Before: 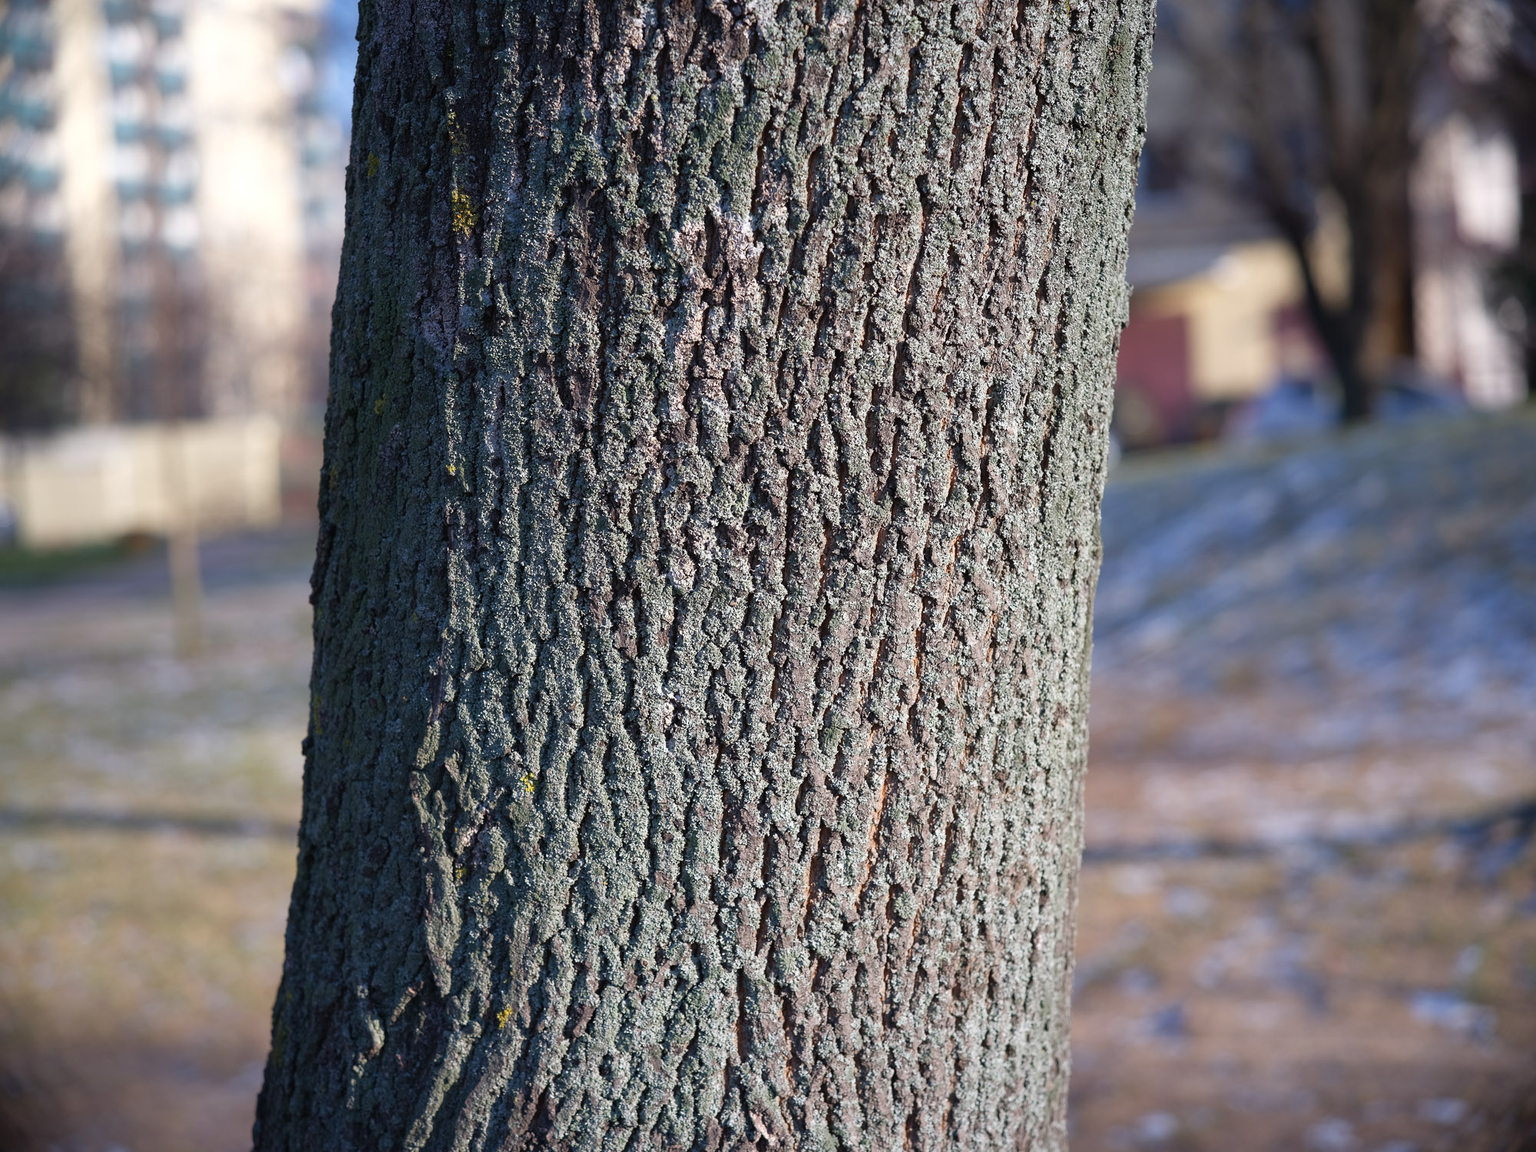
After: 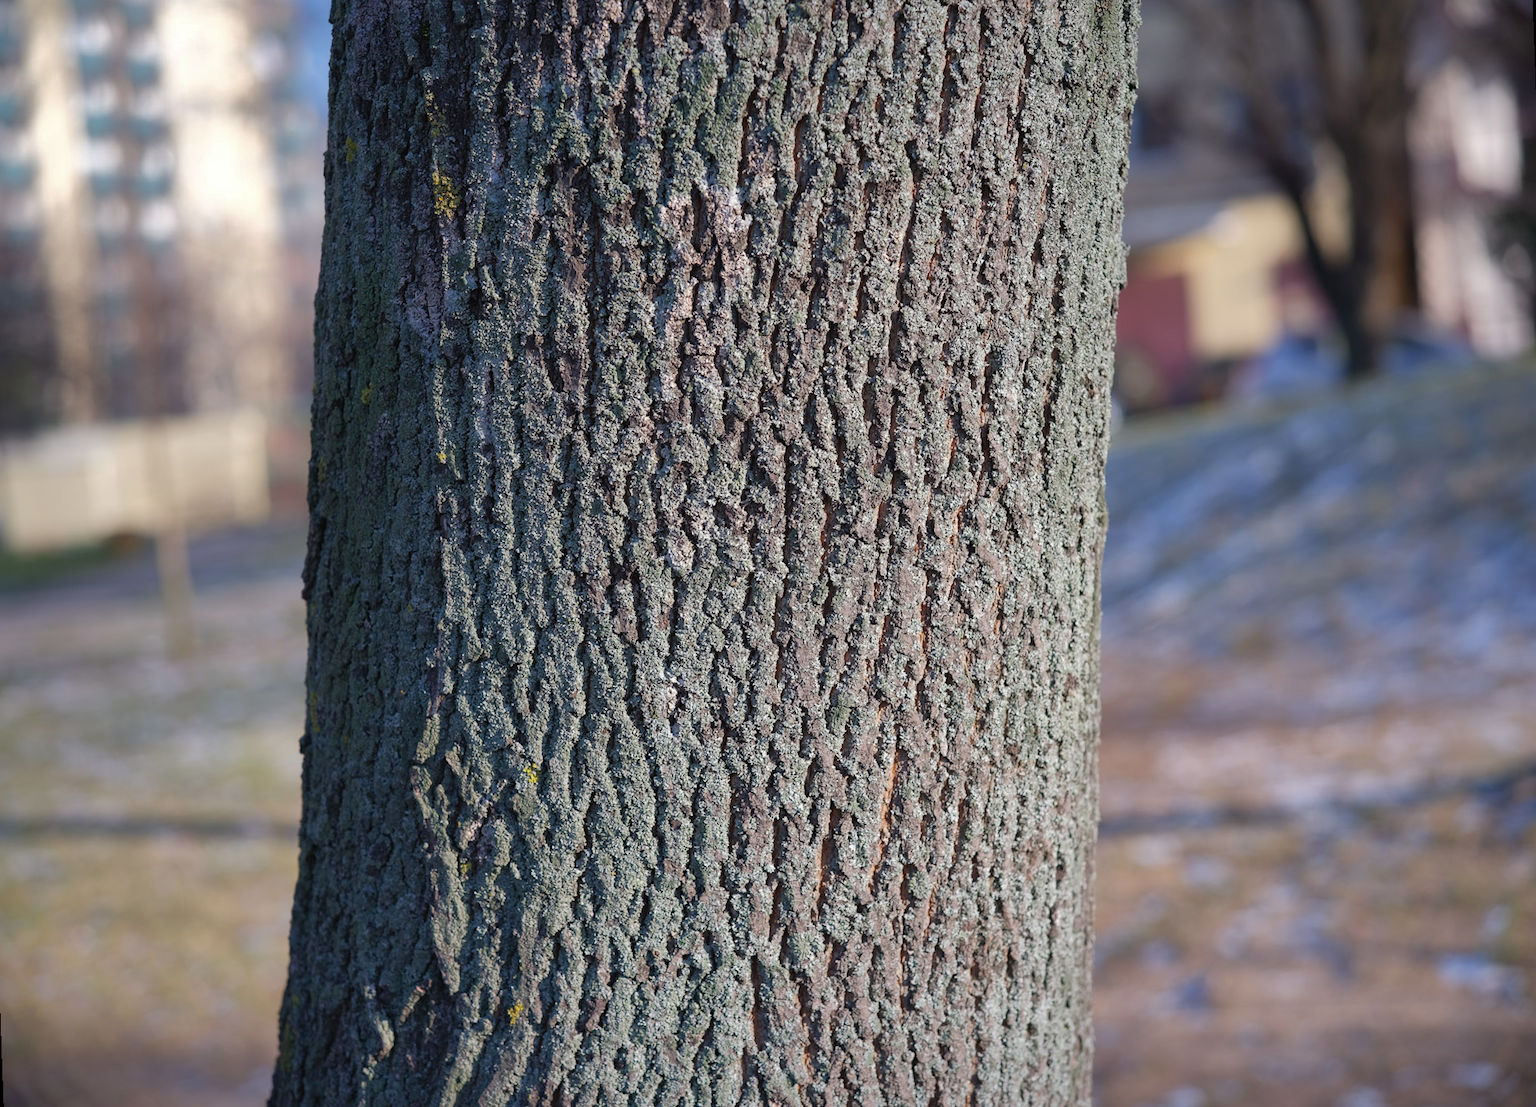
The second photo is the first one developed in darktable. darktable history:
rotate and perspective: rotation -2°, crop left 0.022, crop right 0.978, crop top 0.049, crop bottom 0.951
shadows and highlights: shadows 40, highlights -60
